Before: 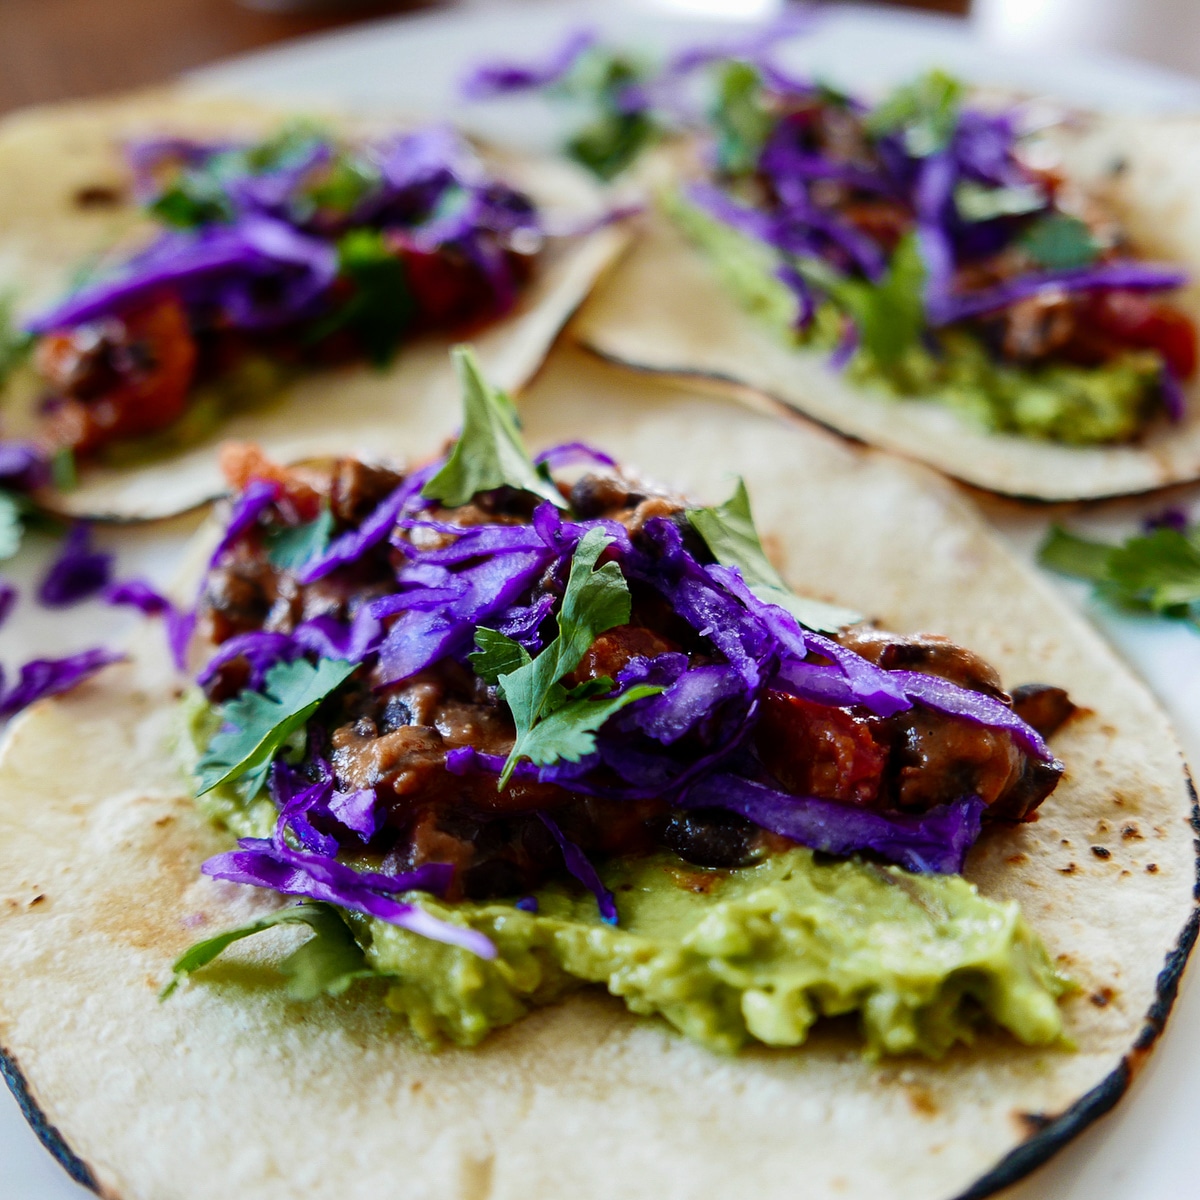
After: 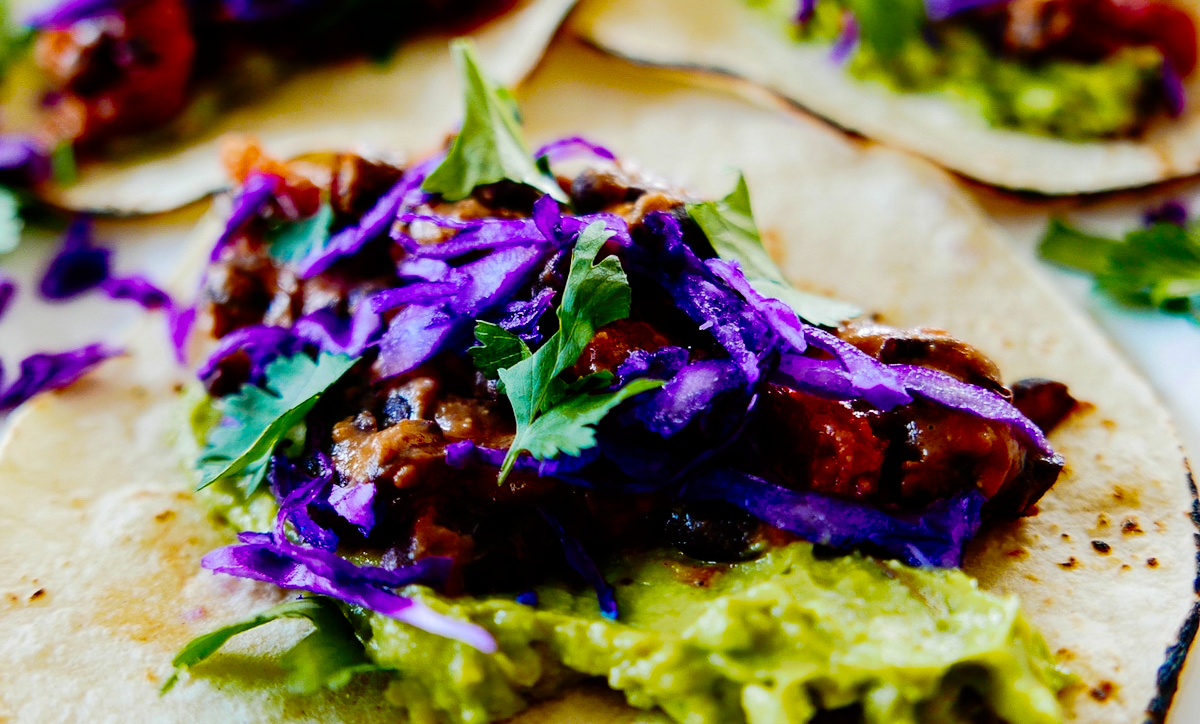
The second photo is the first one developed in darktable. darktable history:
color balance rgb: perceptual saturation grading › global saturation 24.894%, global vibrance 20%
tone curve: curves: ch0 [(0.003, 0) (0.066, 0.017) (0.163, 0.09) (0.264, 0.238) (0.395, 0.421) (0.517, 0.56) (0.688, 0.743) (0.791, 0.814) (1, 1)]; ch1 [(0, 0) (0.164, 0.115) (0.337, 0.332) (0.39, 0.398) (0.464, 0.461) (0.501, 0.5) (0.507, 0.503) (0.534, 0.537) (0.577, 0.59) (0.652, 0.681) (0.733, 0.749) (0.811, 0.796) (1, 1)]; ch2 [(0, 0) (0.337, 0.382) (0.464, 0.476) (0.501, 0.502) (0.527, 0.54) (0.551, 0.565) (0.6, 0.59) (0.687, 0.675) (1, 1)], preserve colors none
crop and rotate: top 25.554%, bottom 14.059%
